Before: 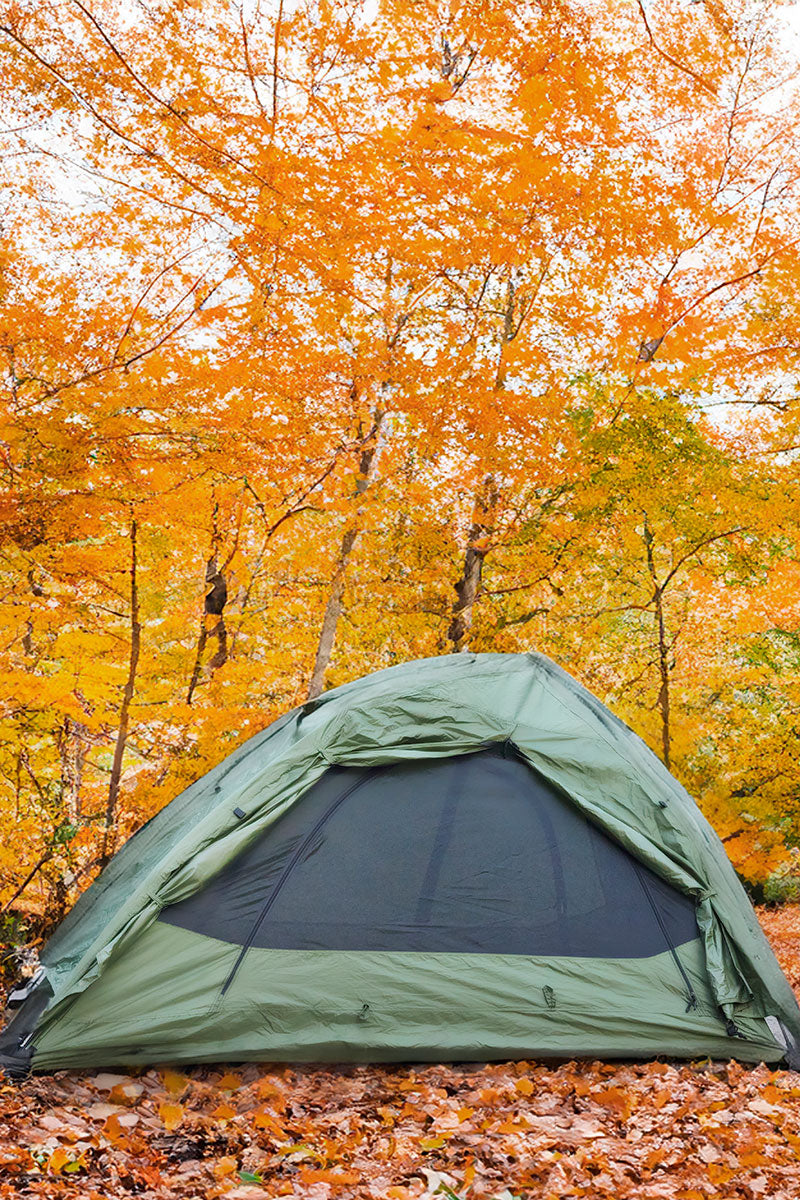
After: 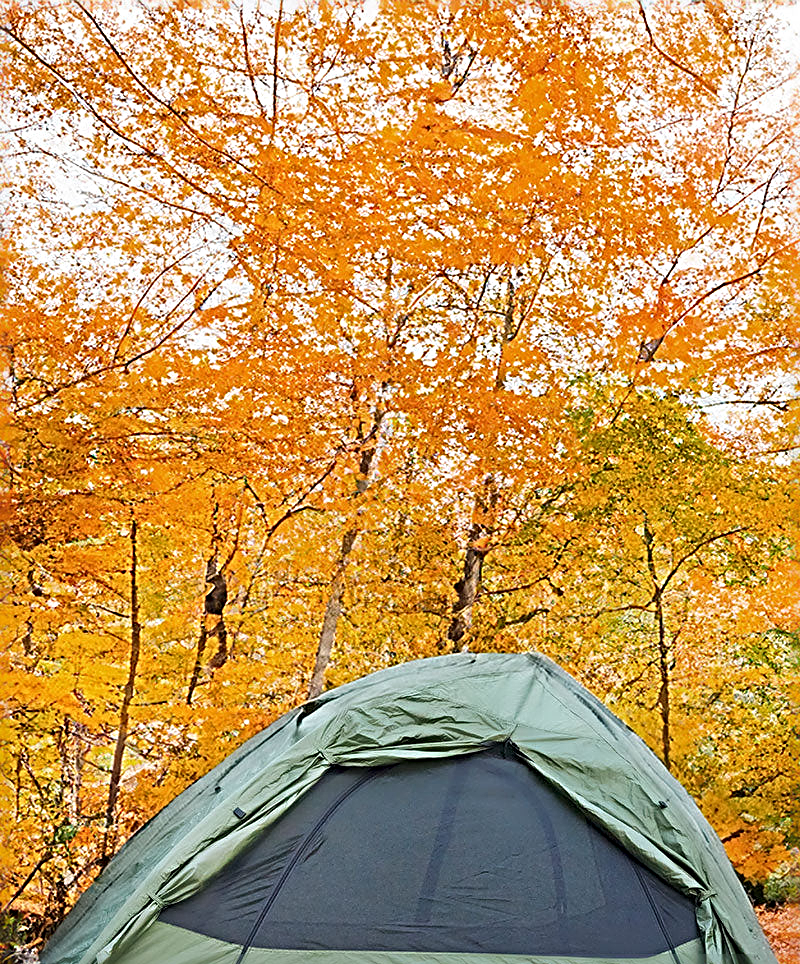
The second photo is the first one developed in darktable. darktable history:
sharpen: radius 3.741, amount 0.934
crop: bottom 19.59%
